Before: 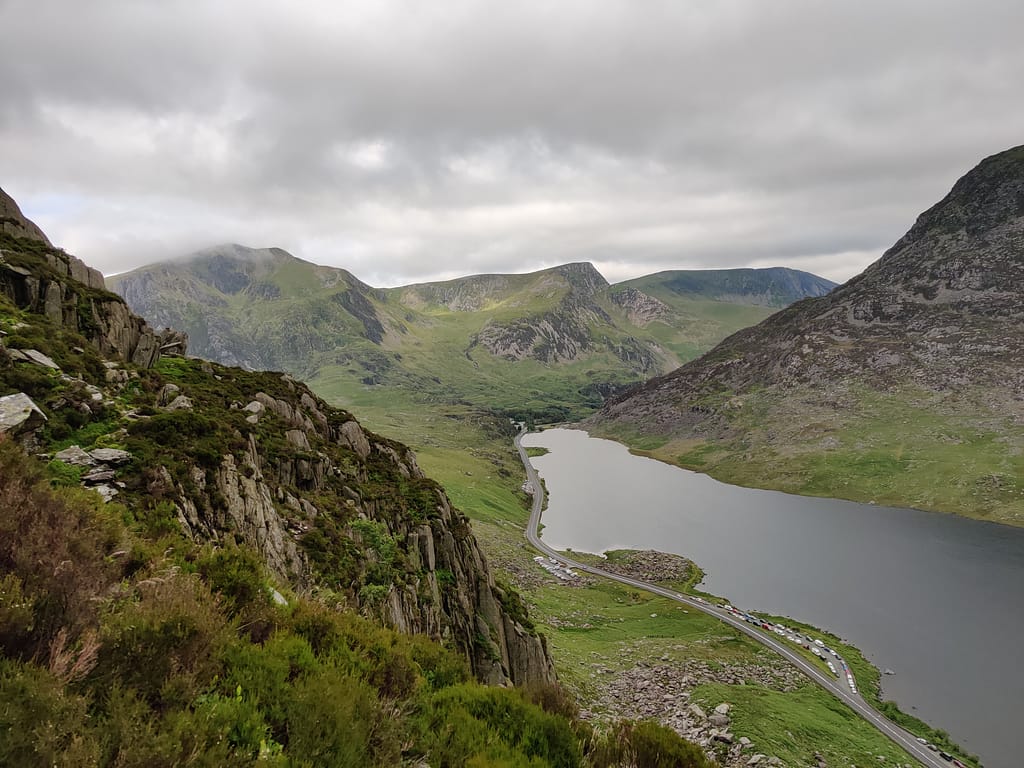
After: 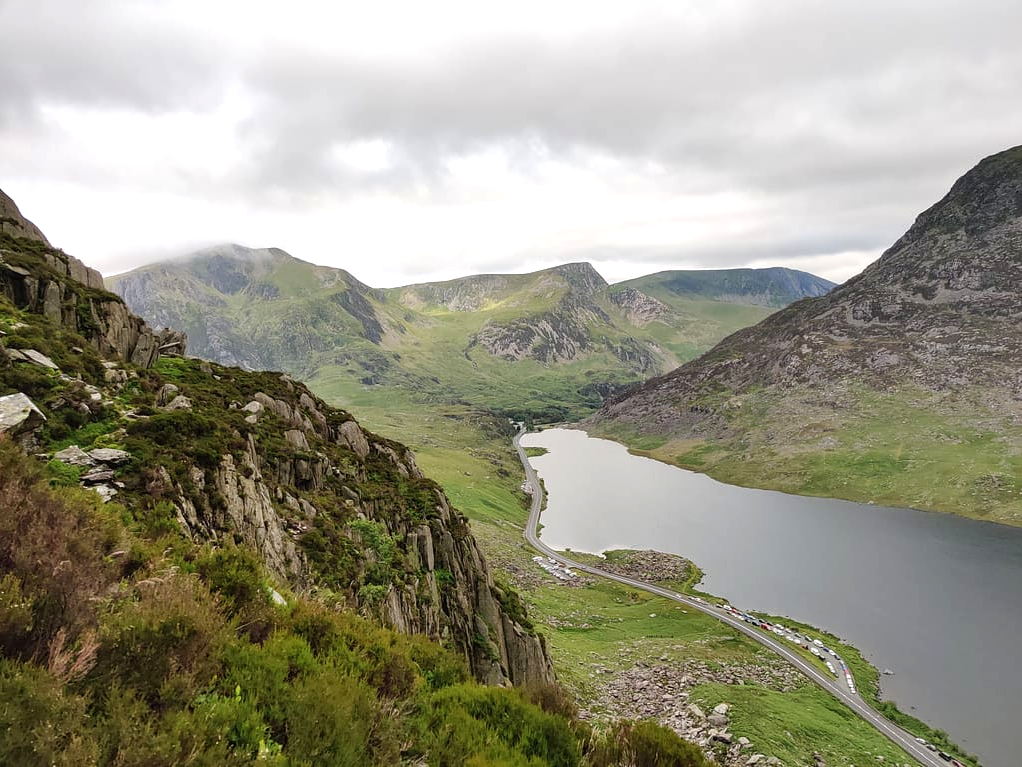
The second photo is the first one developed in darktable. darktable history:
crop and rotate: left 0.126%
exposure: exposure 0.6 EV, compensate highlight preservation false
